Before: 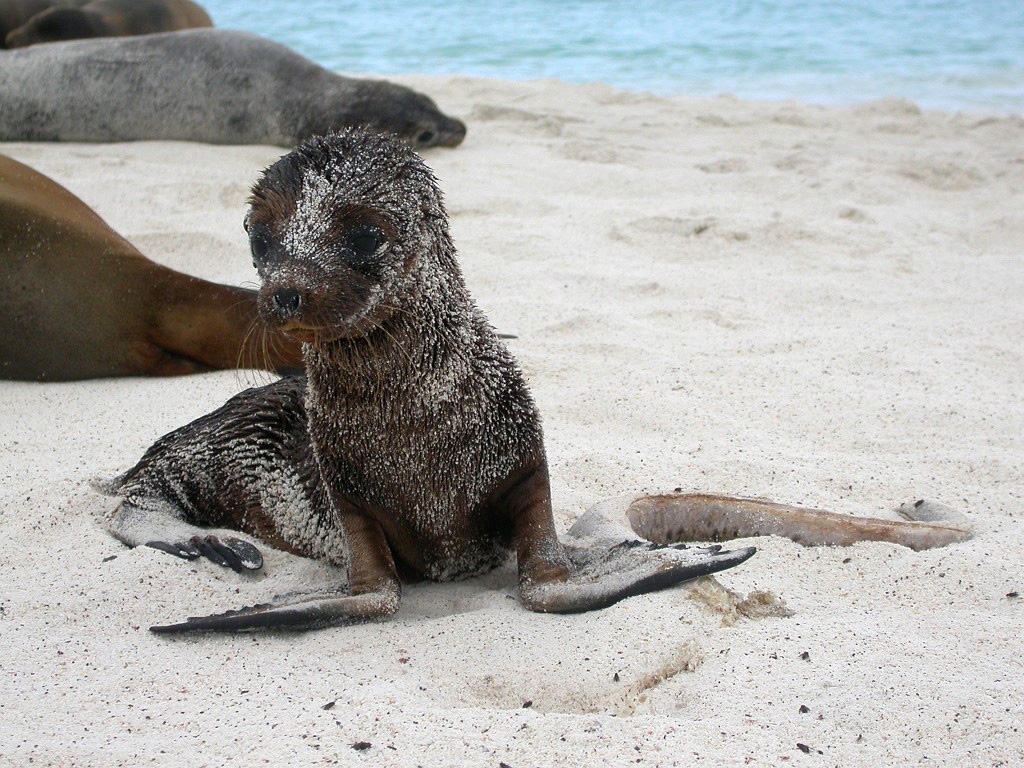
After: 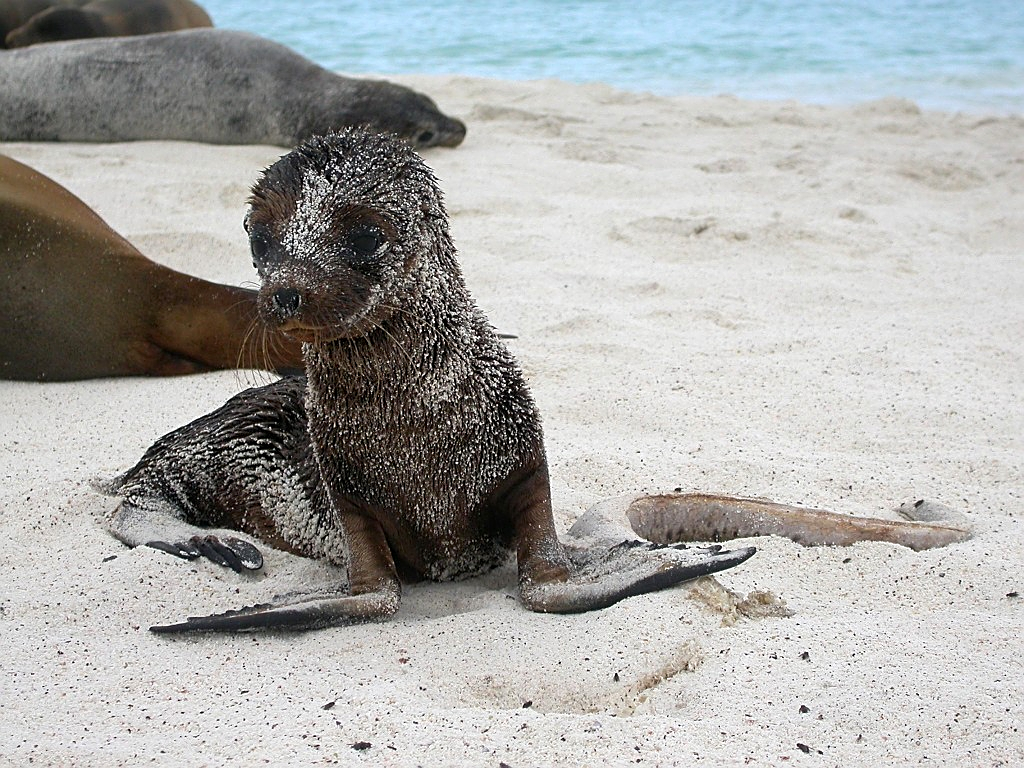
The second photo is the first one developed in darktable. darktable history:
tone equalizer: smoothing diameter 24.81%, edges refinement/feathering 13.27, preserve details guided filter
sharpen: on, module defaults
